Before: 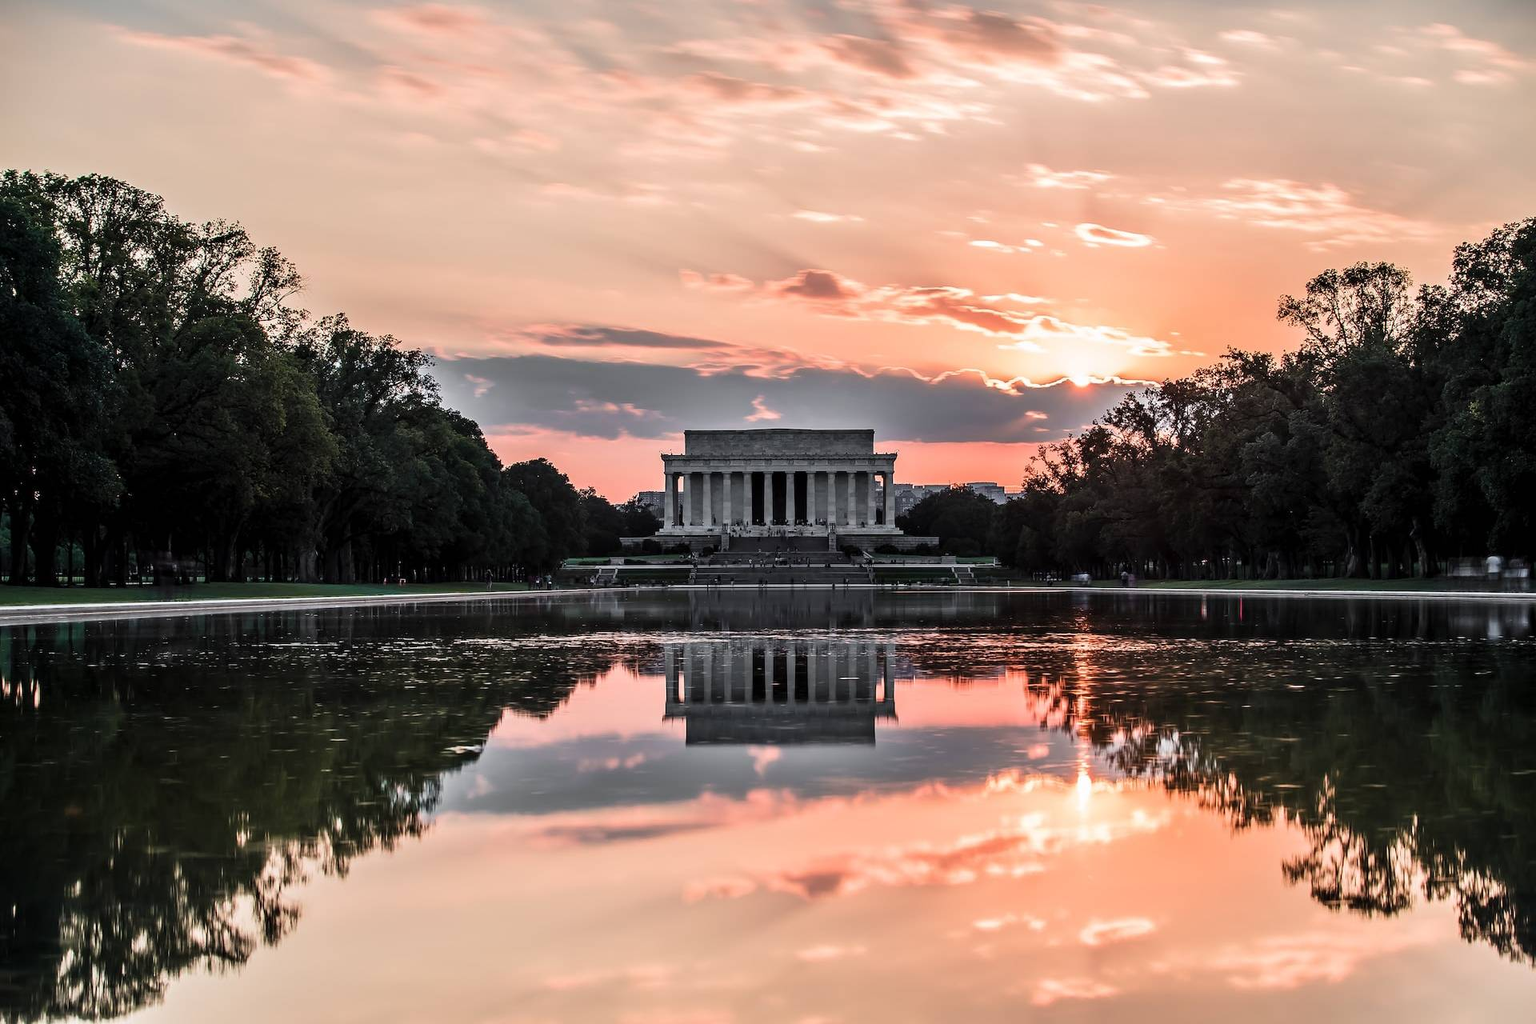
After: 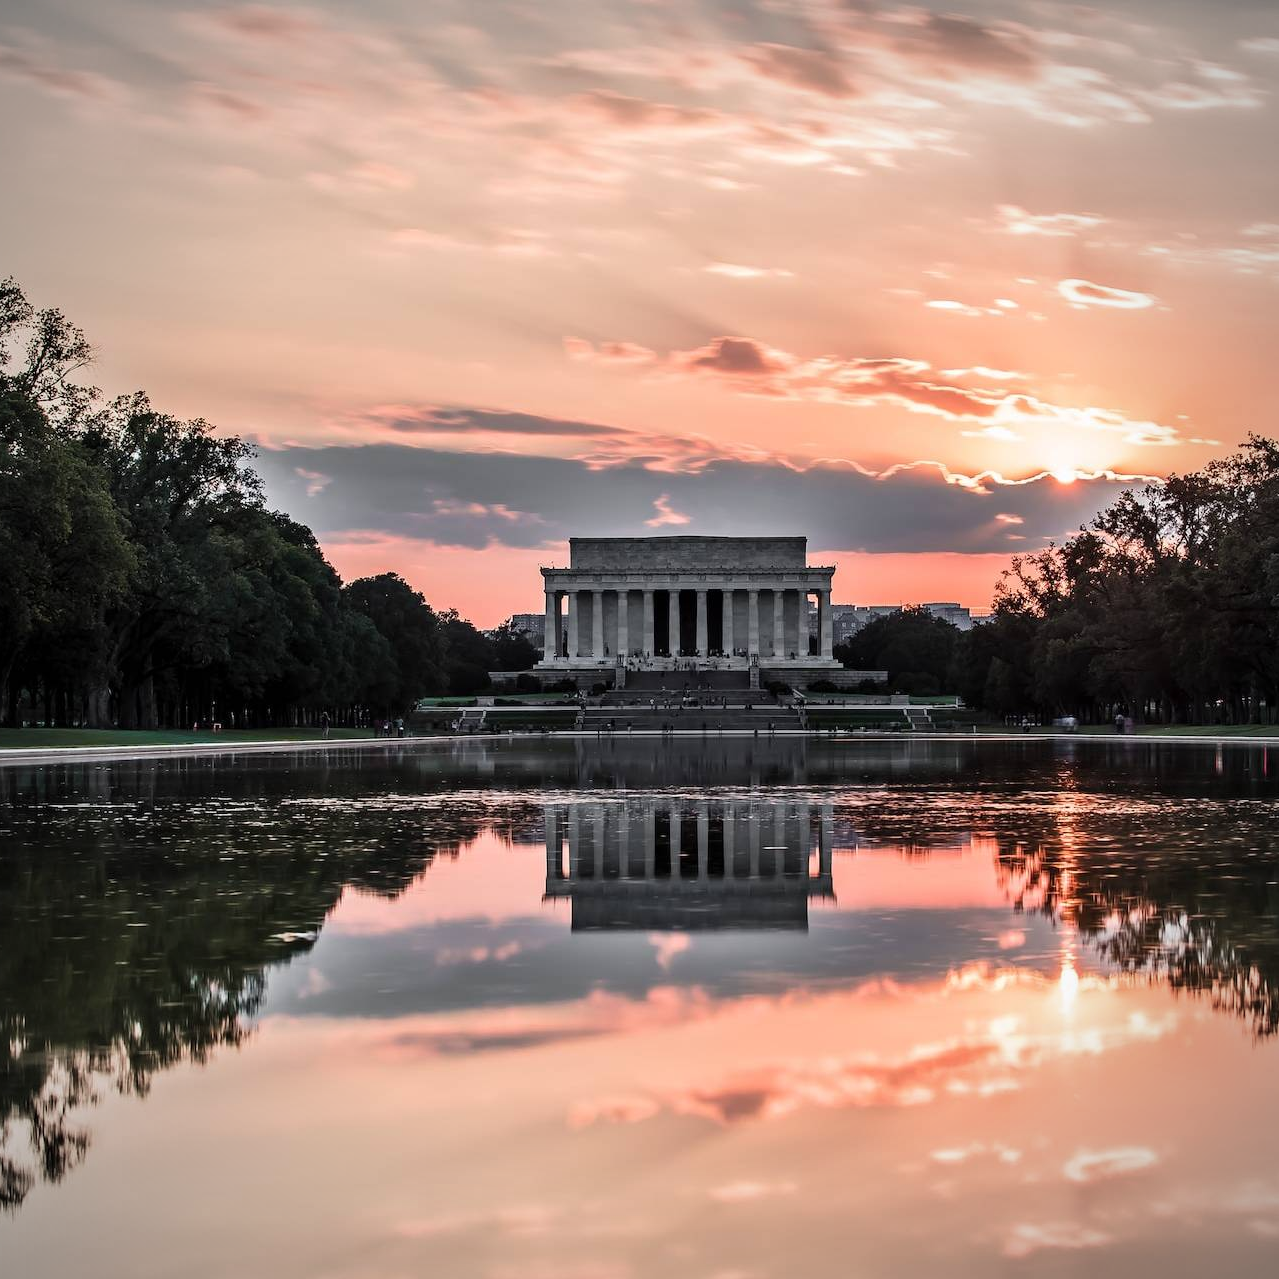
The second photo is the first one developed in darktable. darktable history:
crop and rotate: left 14.931%, right 18.417%
vignetting: fall-off radius 60.85%
